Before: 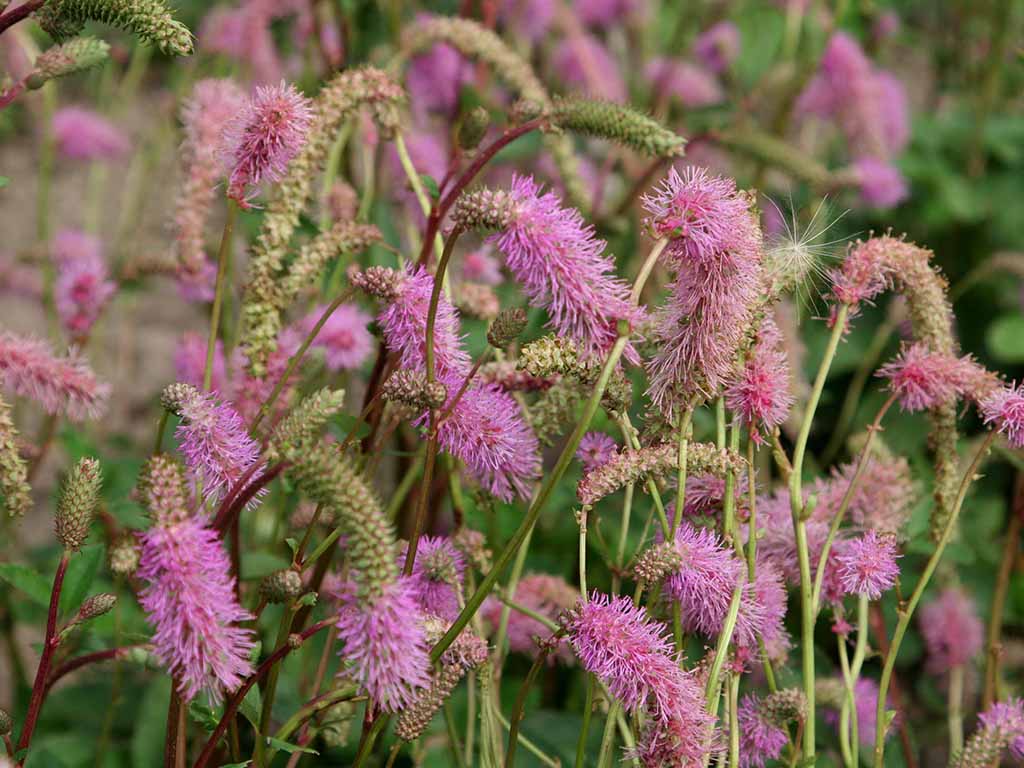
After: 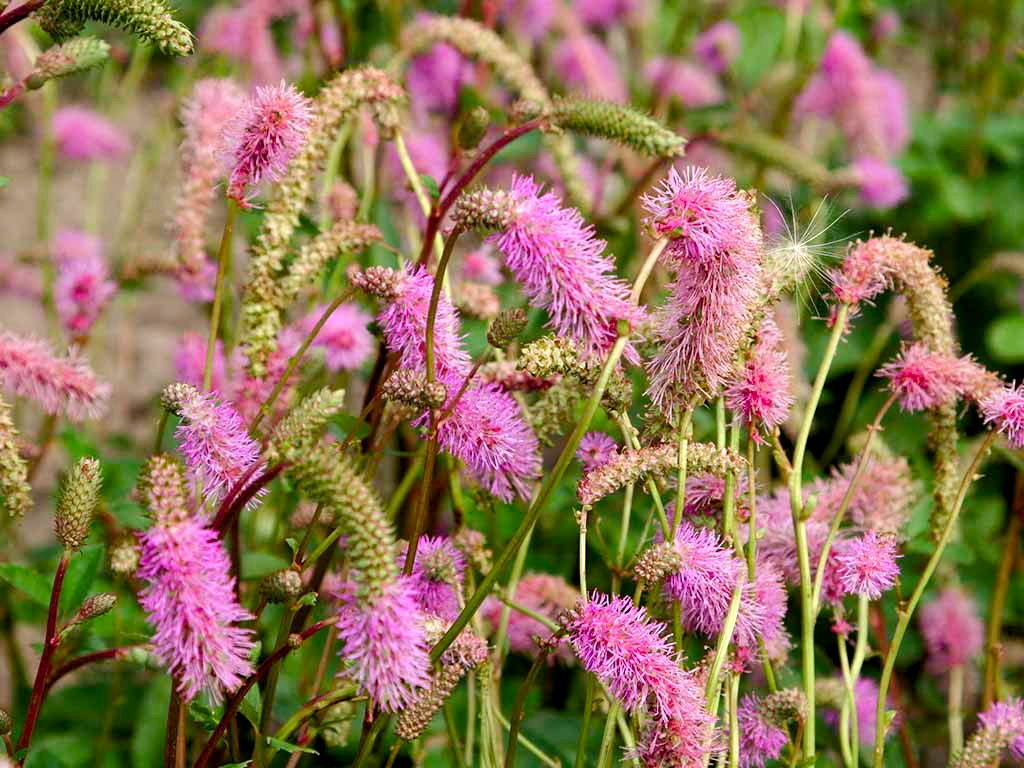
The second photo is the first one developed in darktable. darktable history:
exposure: exposure 0.29 EV, compensate highlight preservation false
color balance rgb: global offset › luminance -0.51%, perceptual saturation grading › global saturation 27.53%, perceptual saturation grading › highlights -25%, perceptual saturation grading › shadows 25%, perceptual brilliance grading › highlights 6.62%, perceptual brilliance grading › mid-tones 17.07%, perceptual brilliance grading › shadows -5.23%
